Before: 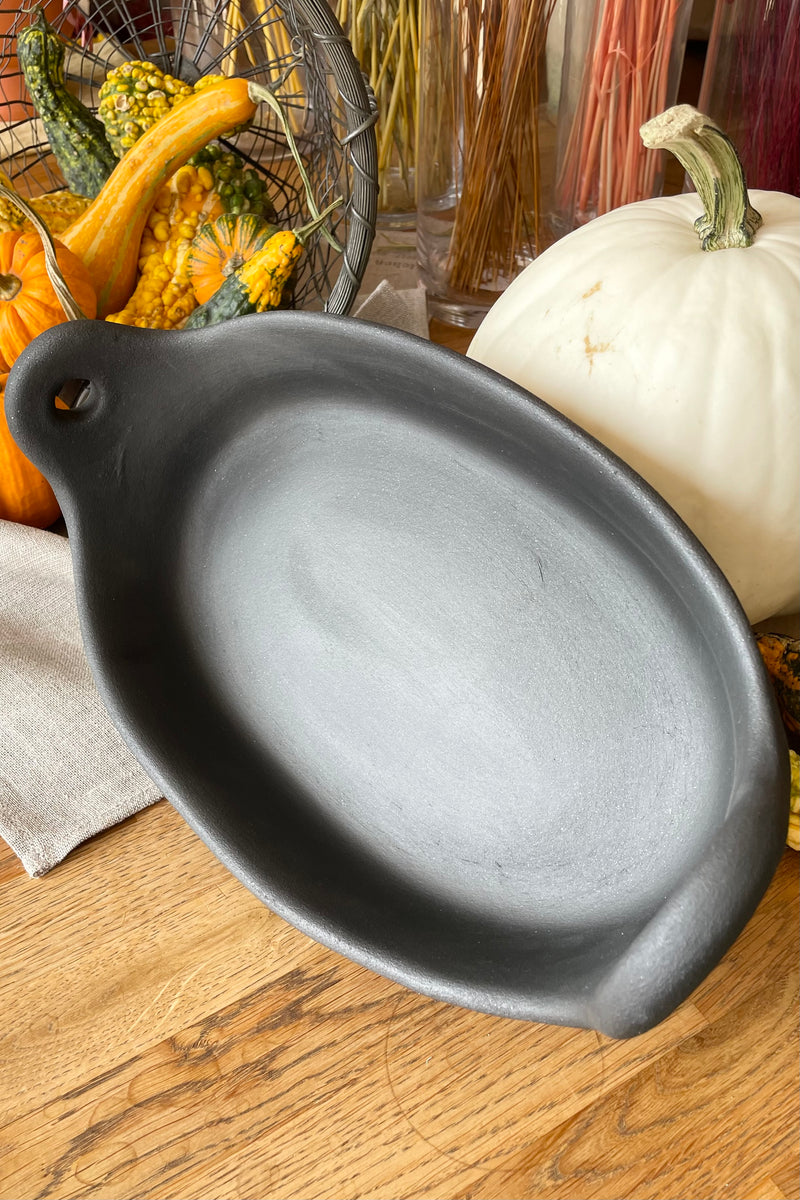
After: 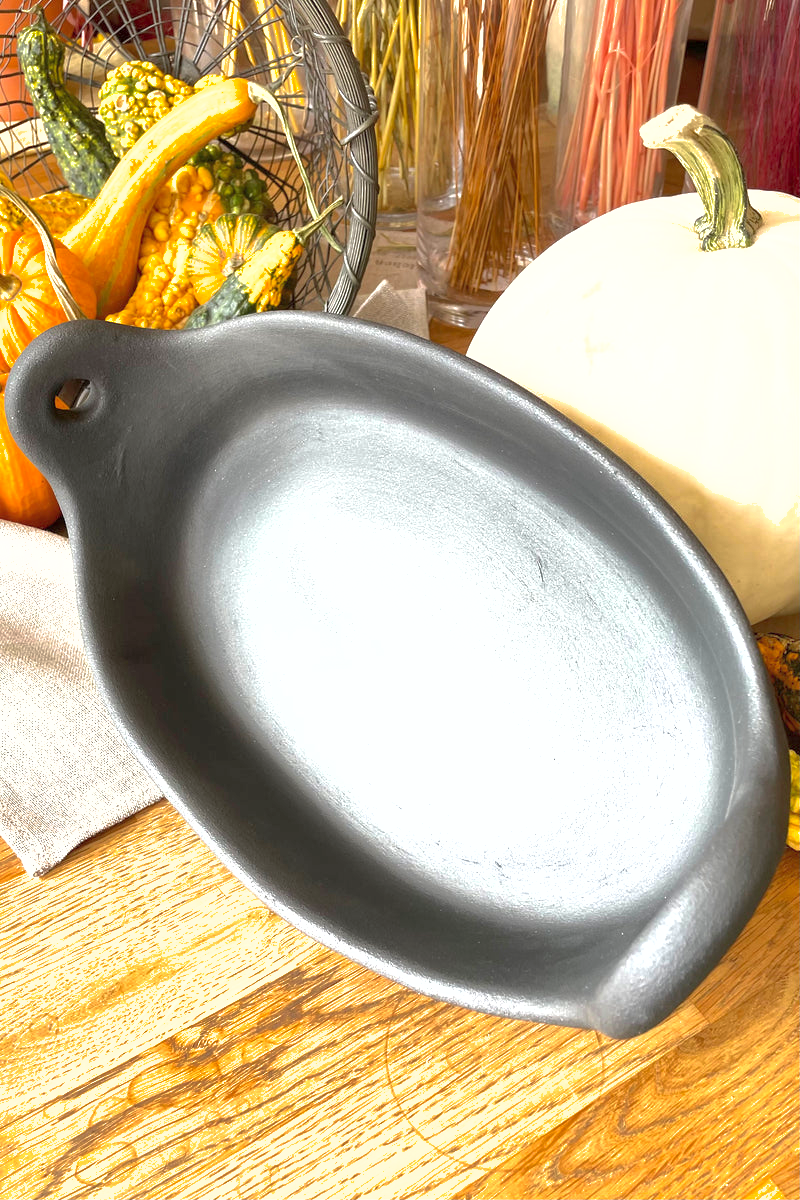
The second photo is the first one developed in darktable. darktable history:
exposure: exposure 1 EV, compensate exposure bias true, compensate highlight preservation false
shadows and highlights: highlights color adjustment 55.89%
